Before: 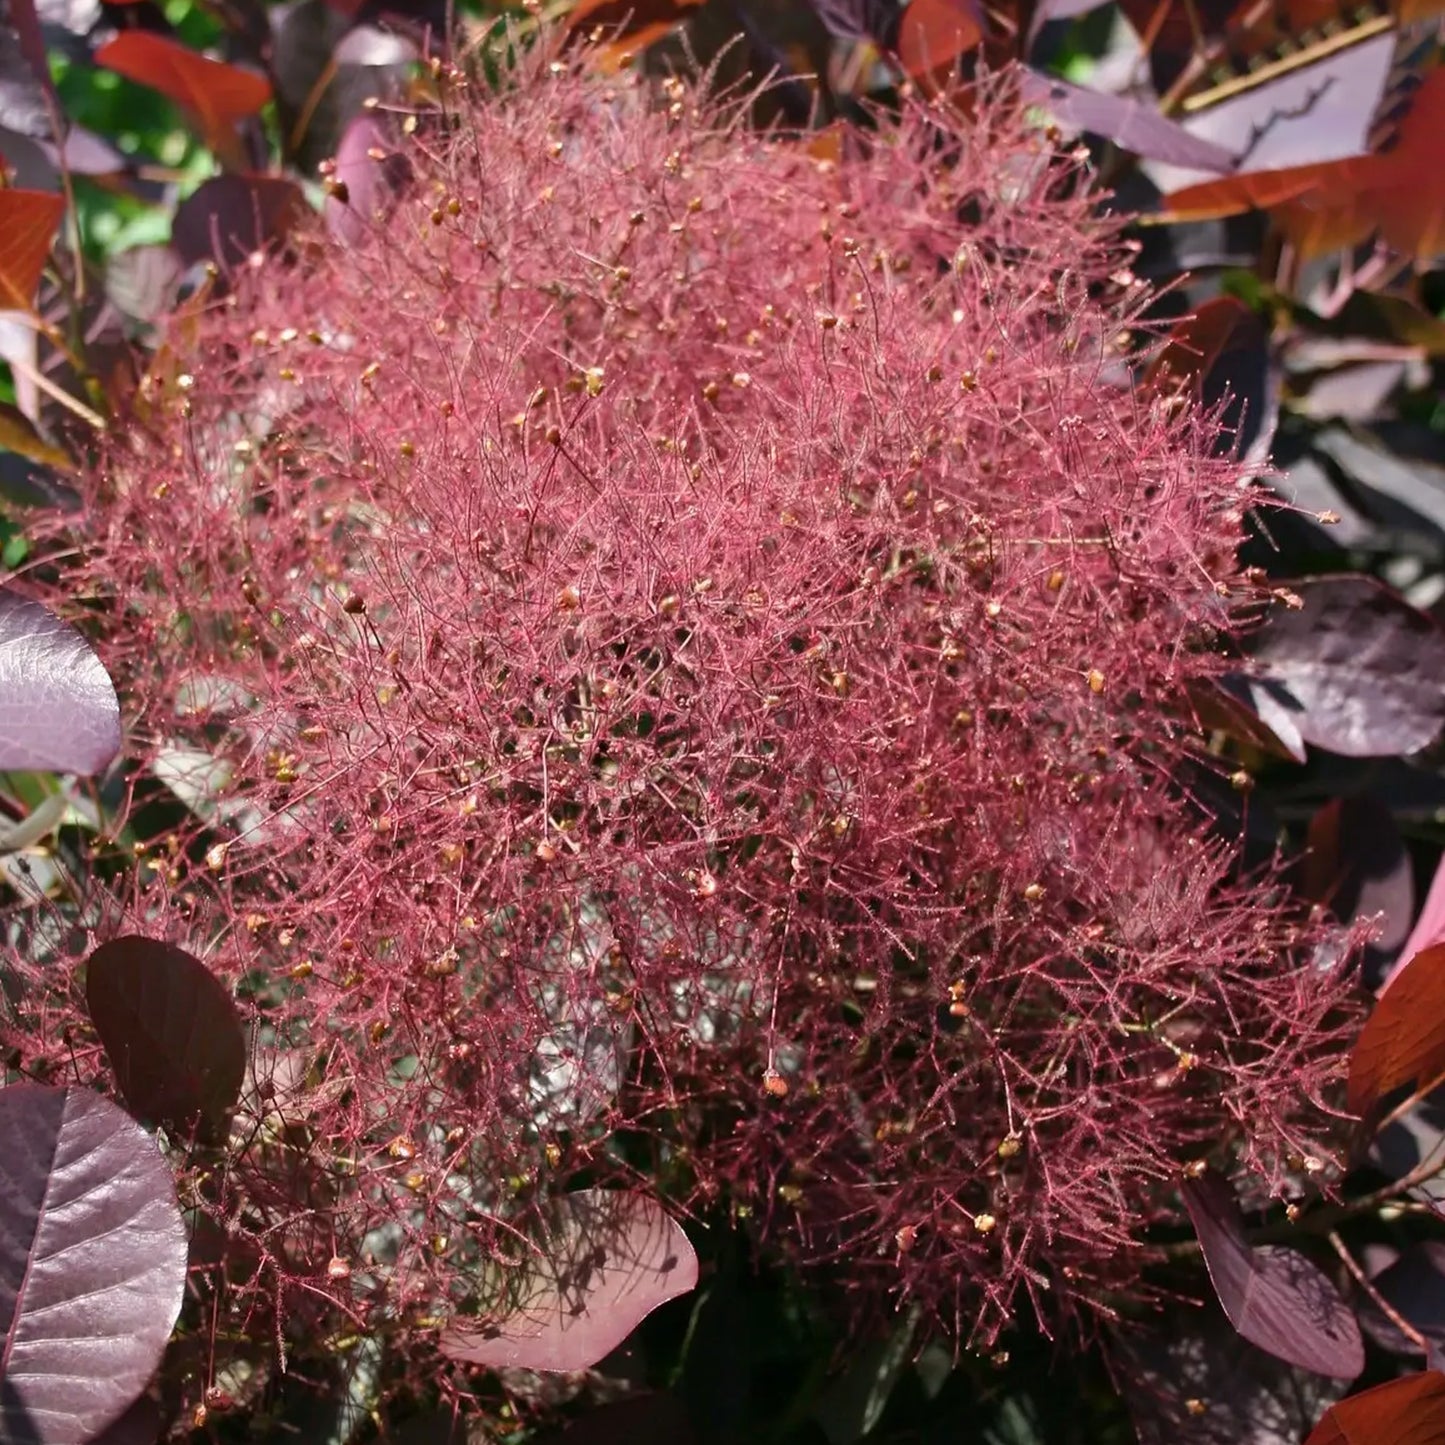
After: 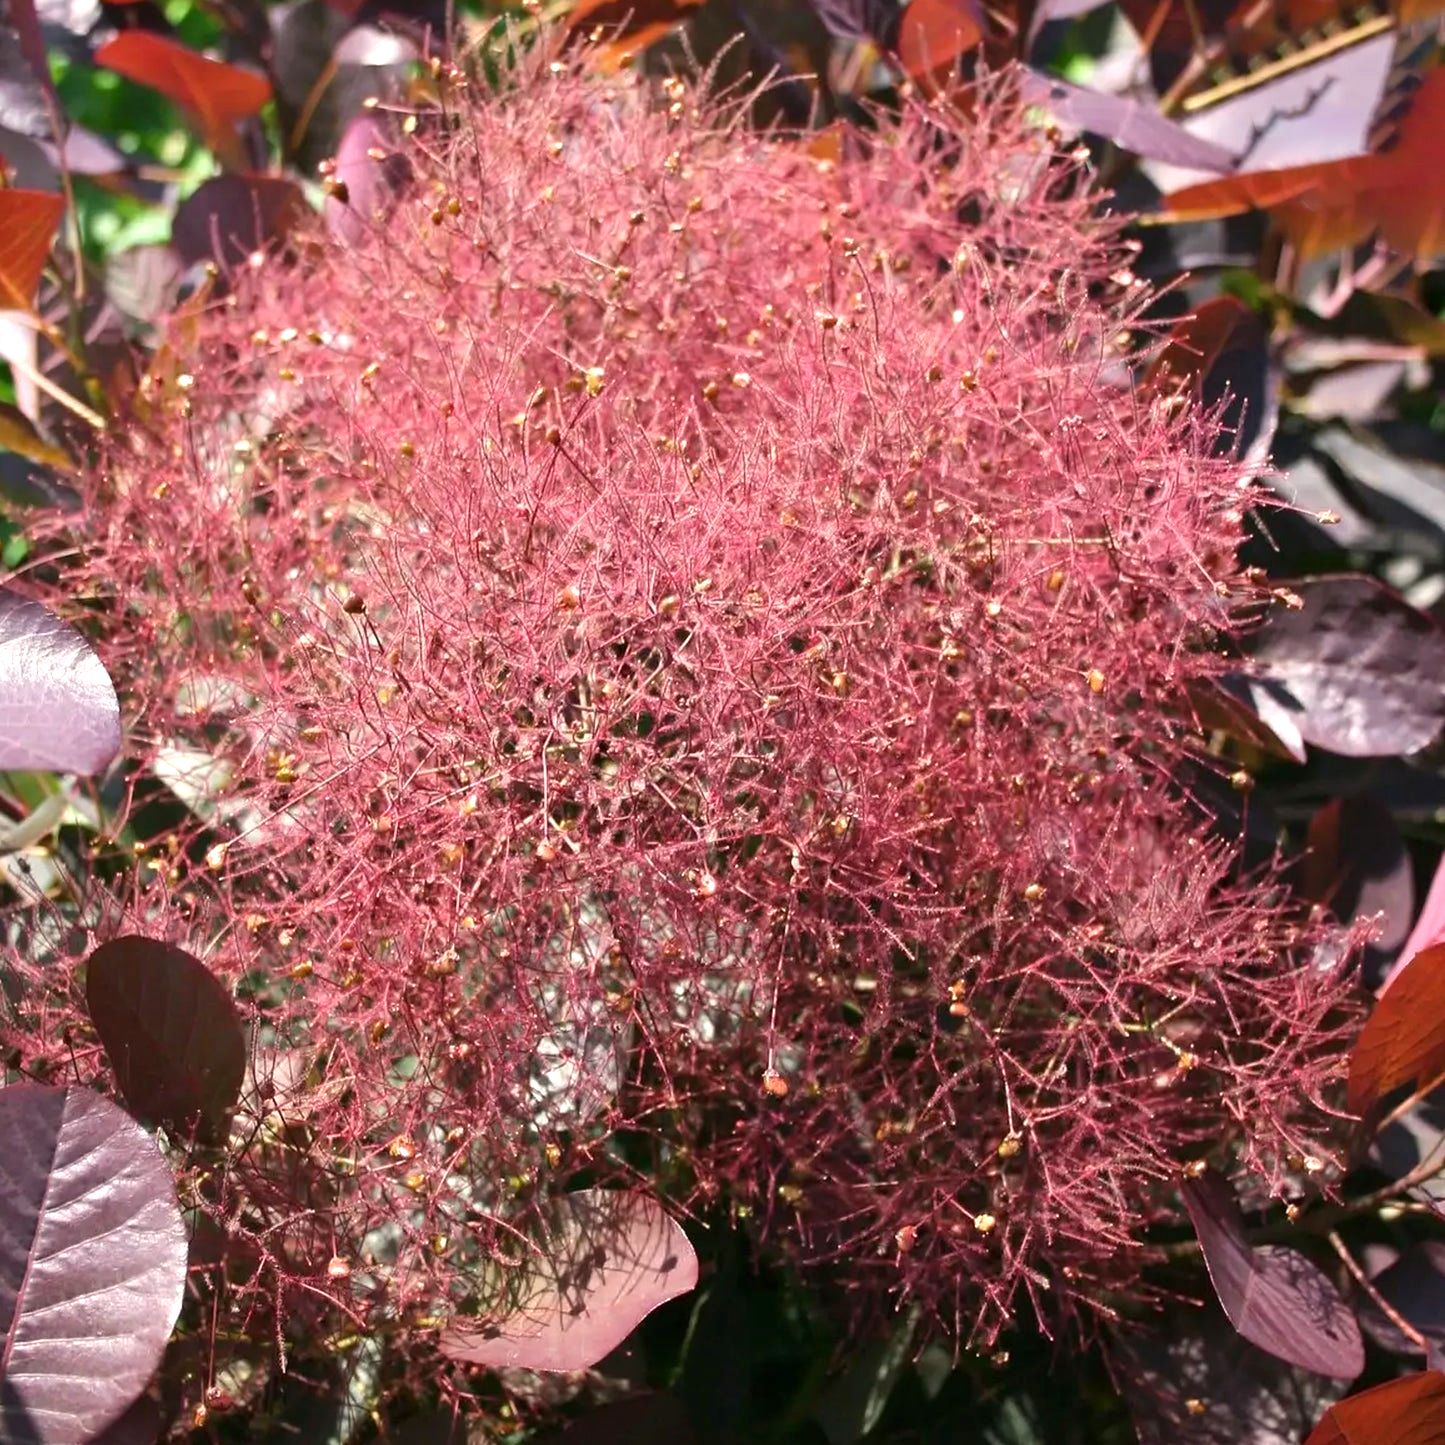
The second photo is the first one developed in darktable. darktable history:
color correction: highlights b* 2.95
exposure: exposure 0.559 EV, compensate exposure bias true, compensate highlight preservation false
